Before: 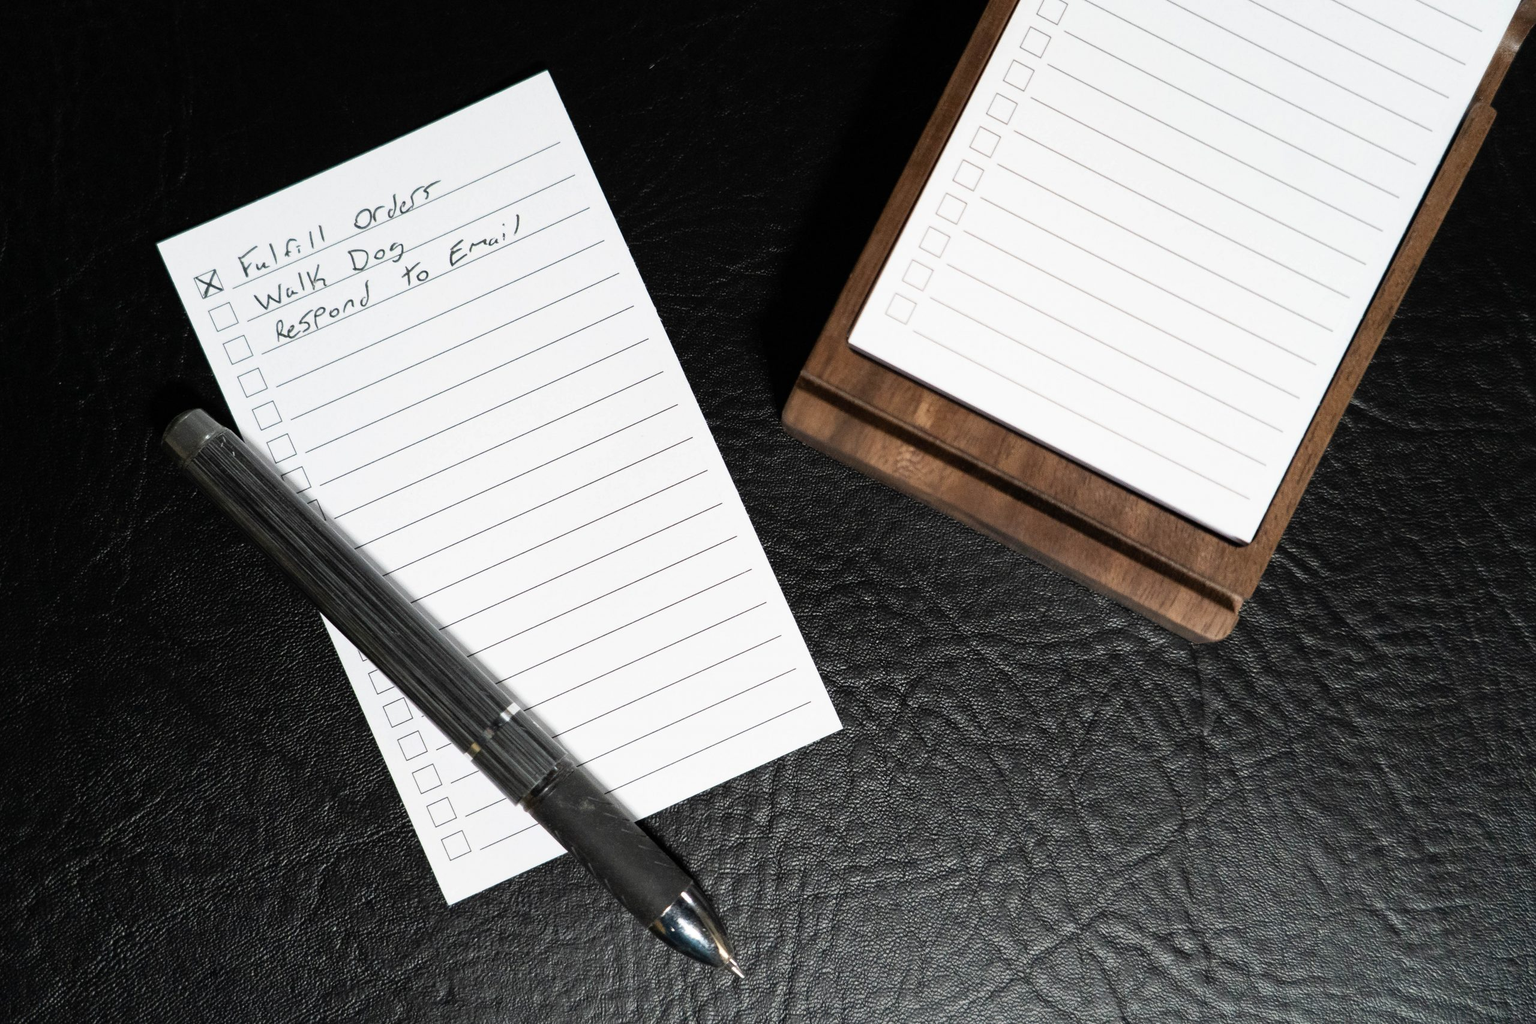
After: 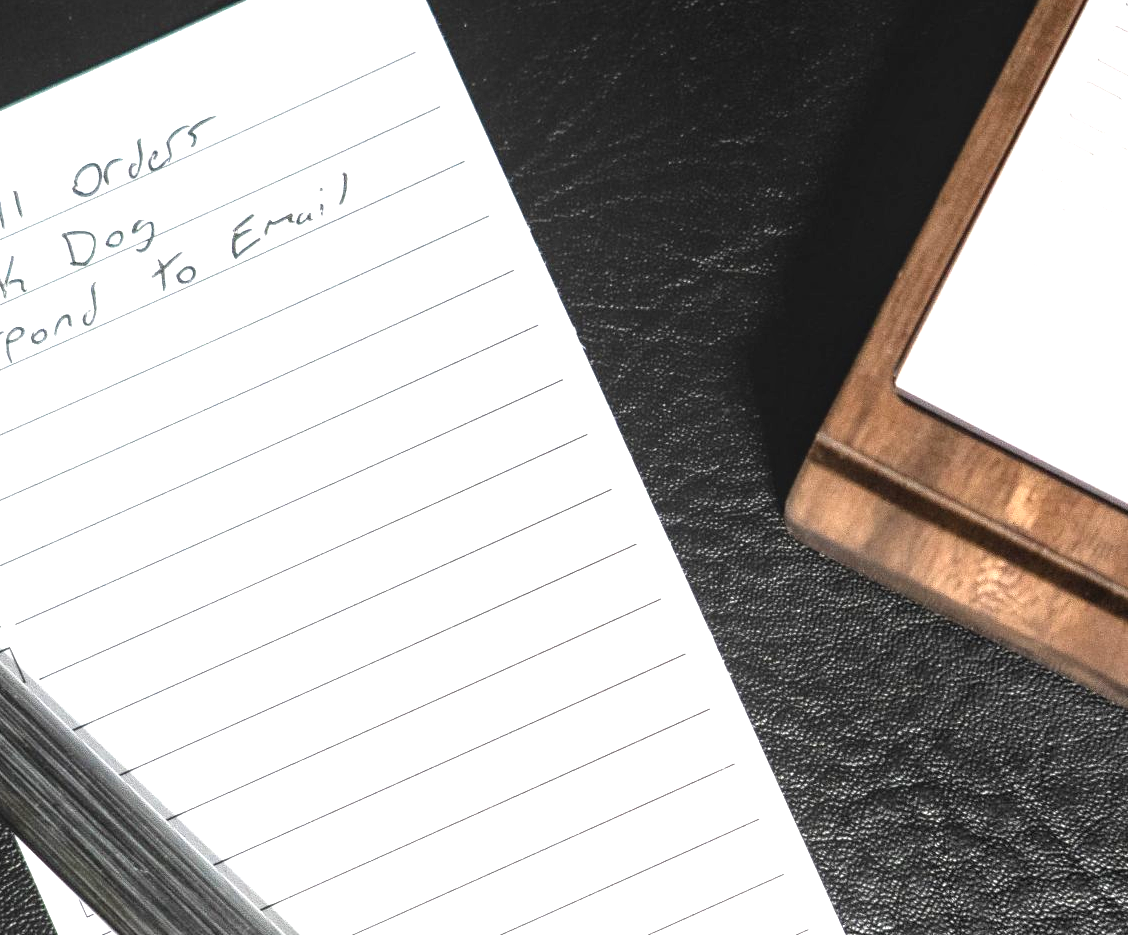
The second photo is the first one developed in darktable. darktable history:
crop: left 20.248%, top 10.86%, right 35.675%, bottom 34.321%
local contrast: on, module defaults
exposure: black level correction 0, exposure 1.1 EV, compensate exposure bias true, compensate highlight preservation false
